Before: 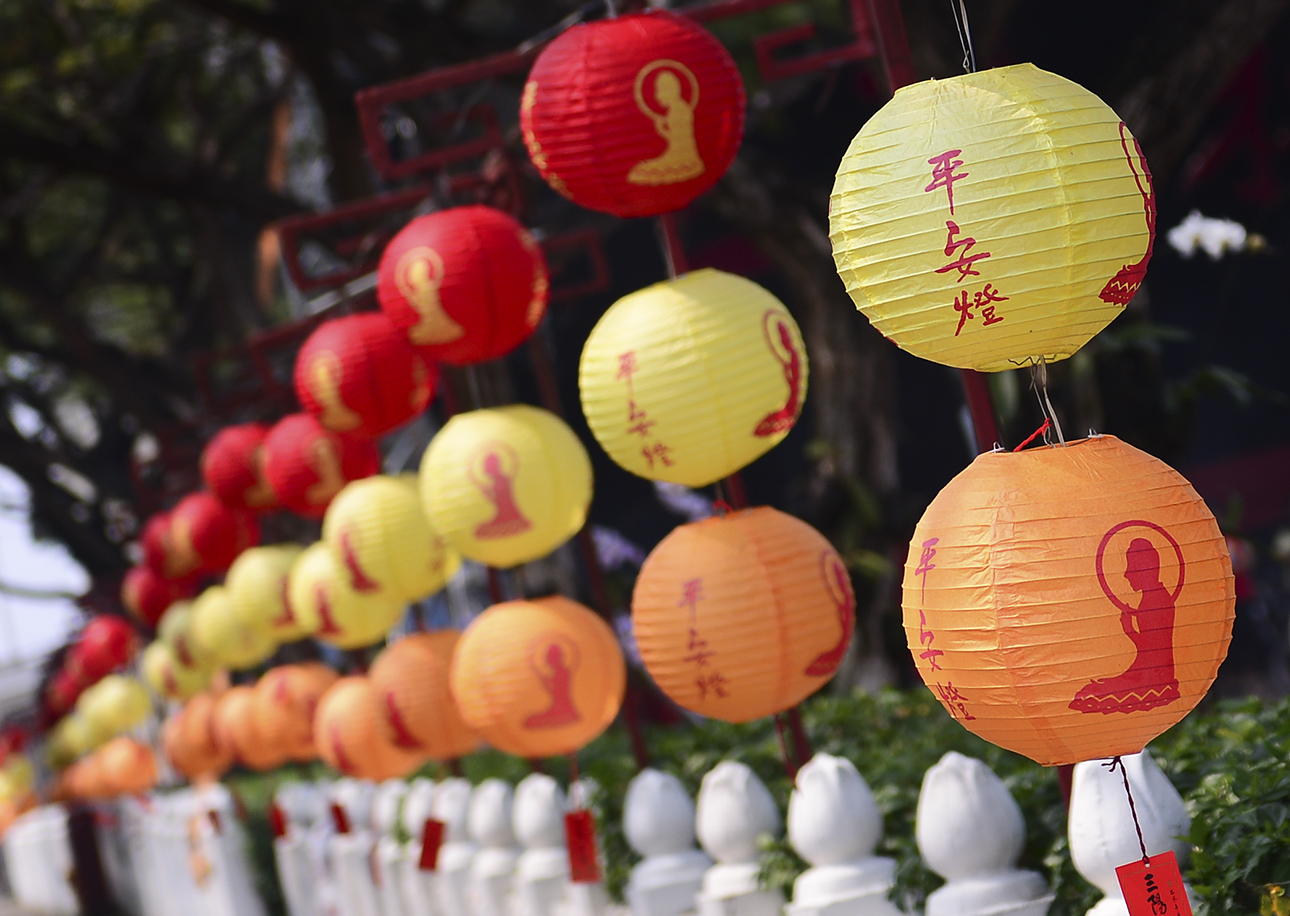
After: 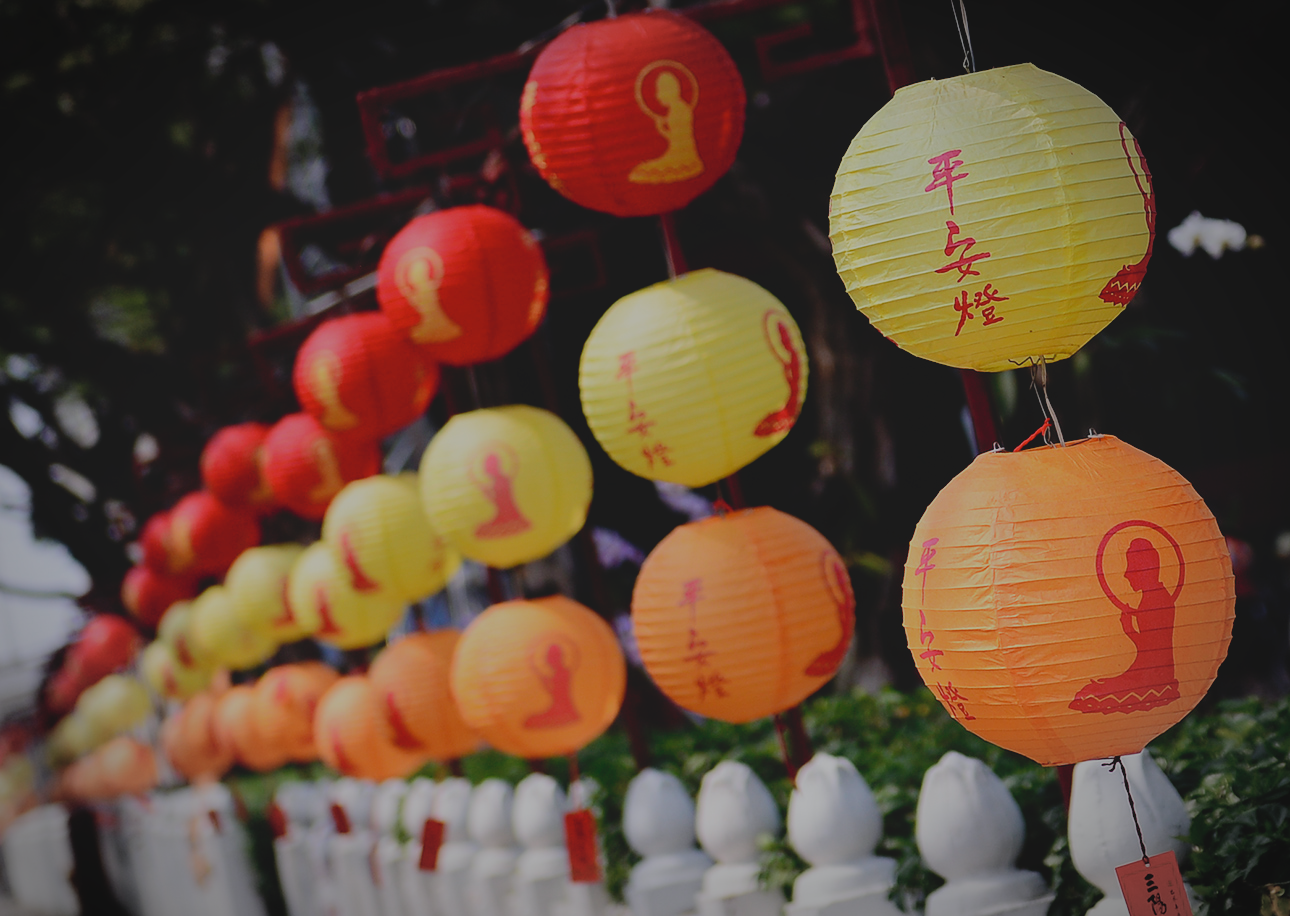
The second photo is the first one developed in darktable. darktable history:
color balance rgb: contrast -10%
white balance: red 0.986, blue 1.01
filmic rgb: middle gray luminance 29%, black relative exposure -10.3 EV, white relative exposure 5.5 EV, threshold 6 EV, target black luminance 0%, hardness 3.95, latitude 2.04%, contrast 1.132, highlights saturation mix 5%, shadows ↔ highlights balance 15.11%, add noise in highlights 0, preserve chrominance no, color science v3 (2019), use custom middle-gray values true, iterations of high-quality reconstruction 0, contrast in highlights soft, enable highlight reconstruction true
vignetting: automatic ratio true
contrast brightness saturation: contrast -0.15, brightness 0.05, saturation -0.12
